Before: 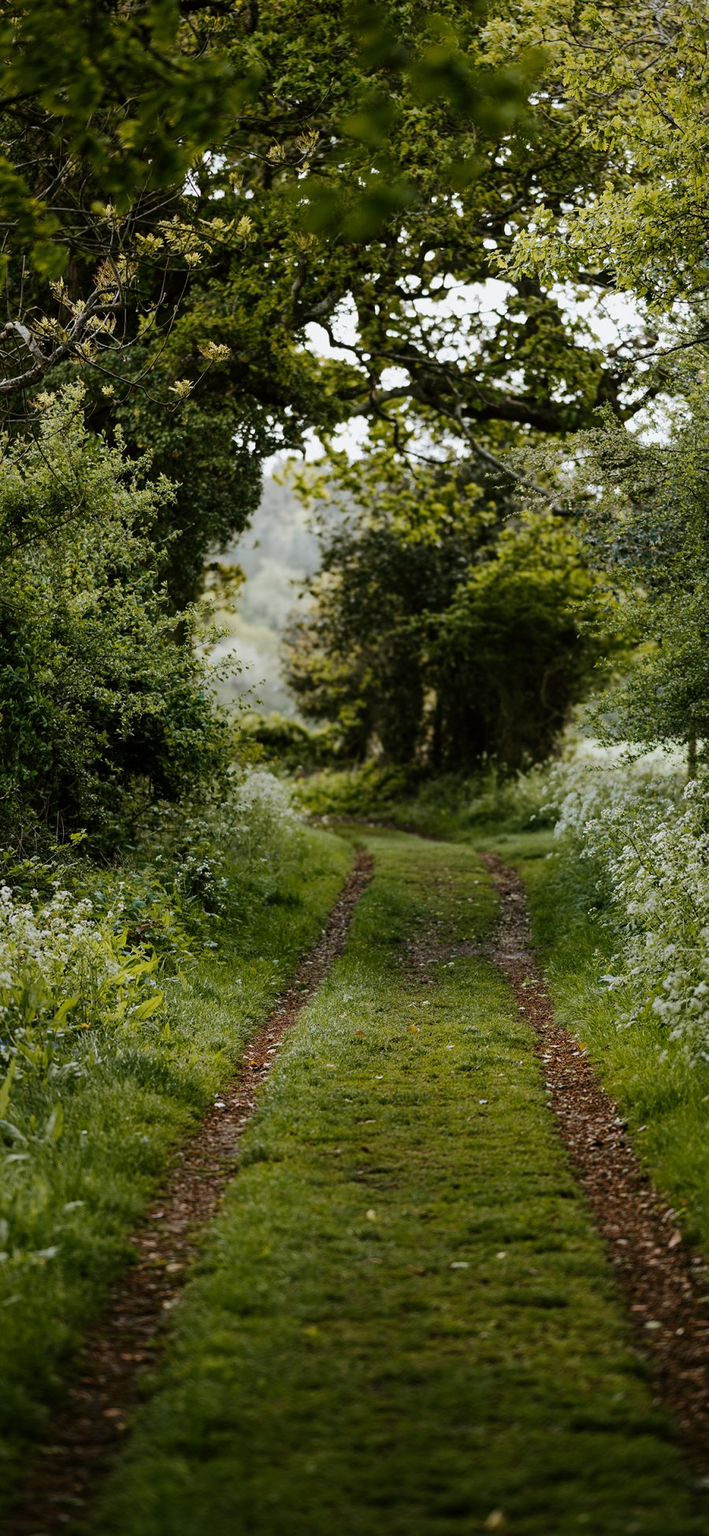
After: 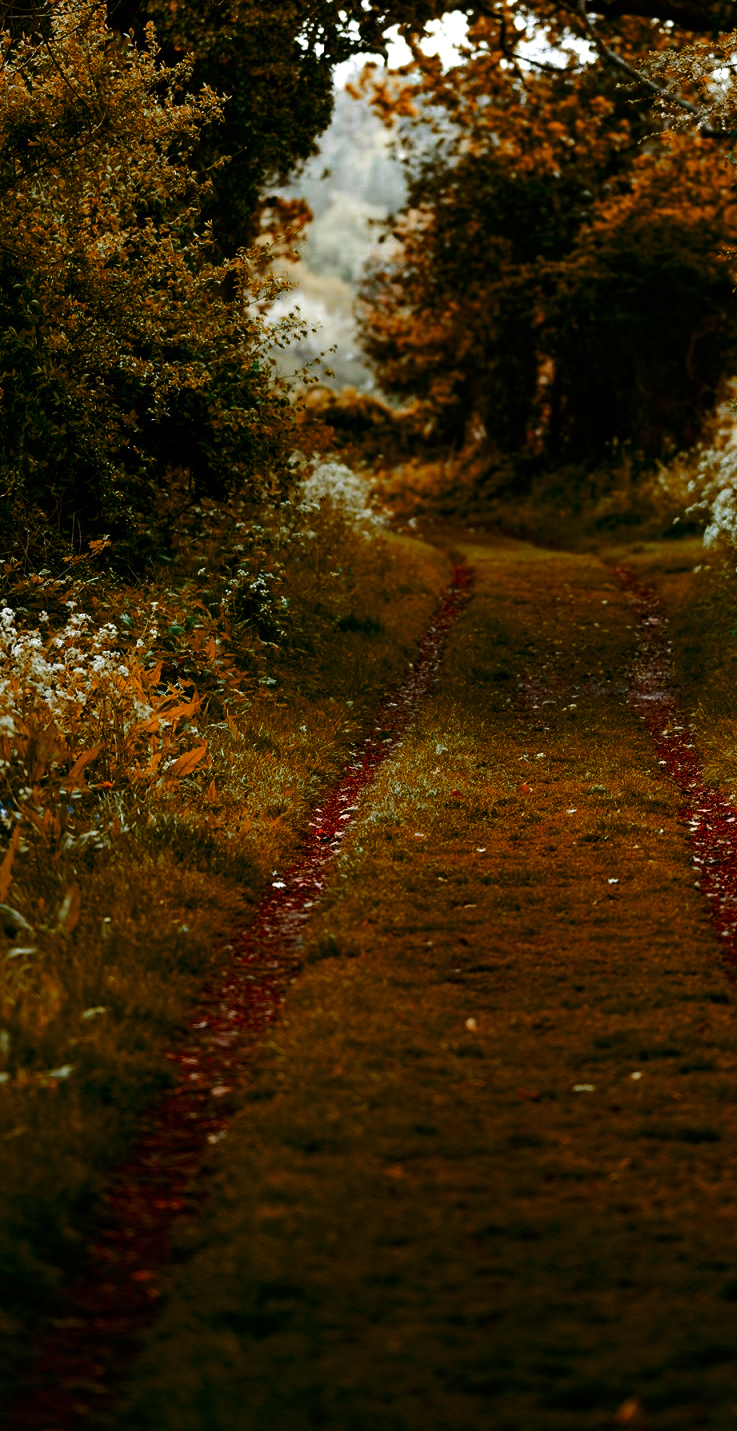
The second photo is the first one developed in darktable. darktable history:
color balance rgb: perceptual saturation grading › global saturation 20%, perceptual saturation grading › highlights -25.884%, perceptual saturation grading › shadows 49.925%, perceptual brilliance grading › global brilliance 14.899%, perceptual brilliance grading › shadows -35.51%, global vibrance 31.56%
color zones: curves: ch0 [(0, 0.299) (0.25, 0.383) (0.456, 0.352) (0.736, 0.571)]; ch1 [(0, 0.63) (0.151, 0.568) (0.254, 0.416) (0.47, 0.558) (0.732, 0.37) (0.909, 0.492)]; ch2 [(0.004, 0.604) (0.158, 0.443) (0.257, 0.403) (0.761, 0.468)]
crop: top 26.566%, right 18.012%
contrast brightness saturation: contrast 0.12, brightness -0.115, saturation 0.199
